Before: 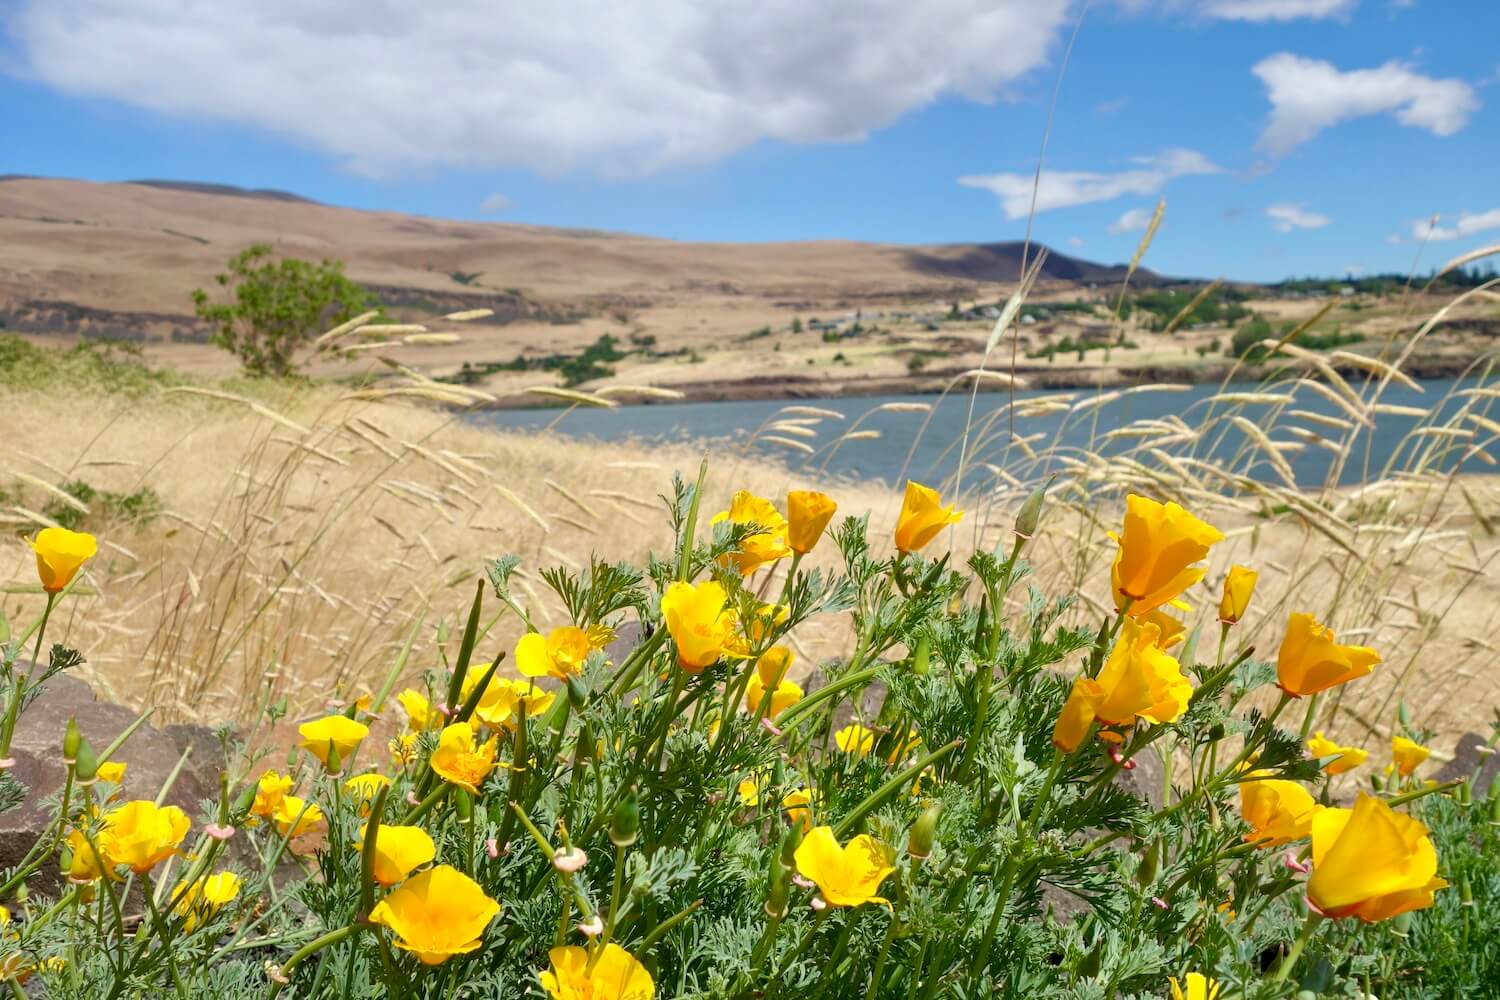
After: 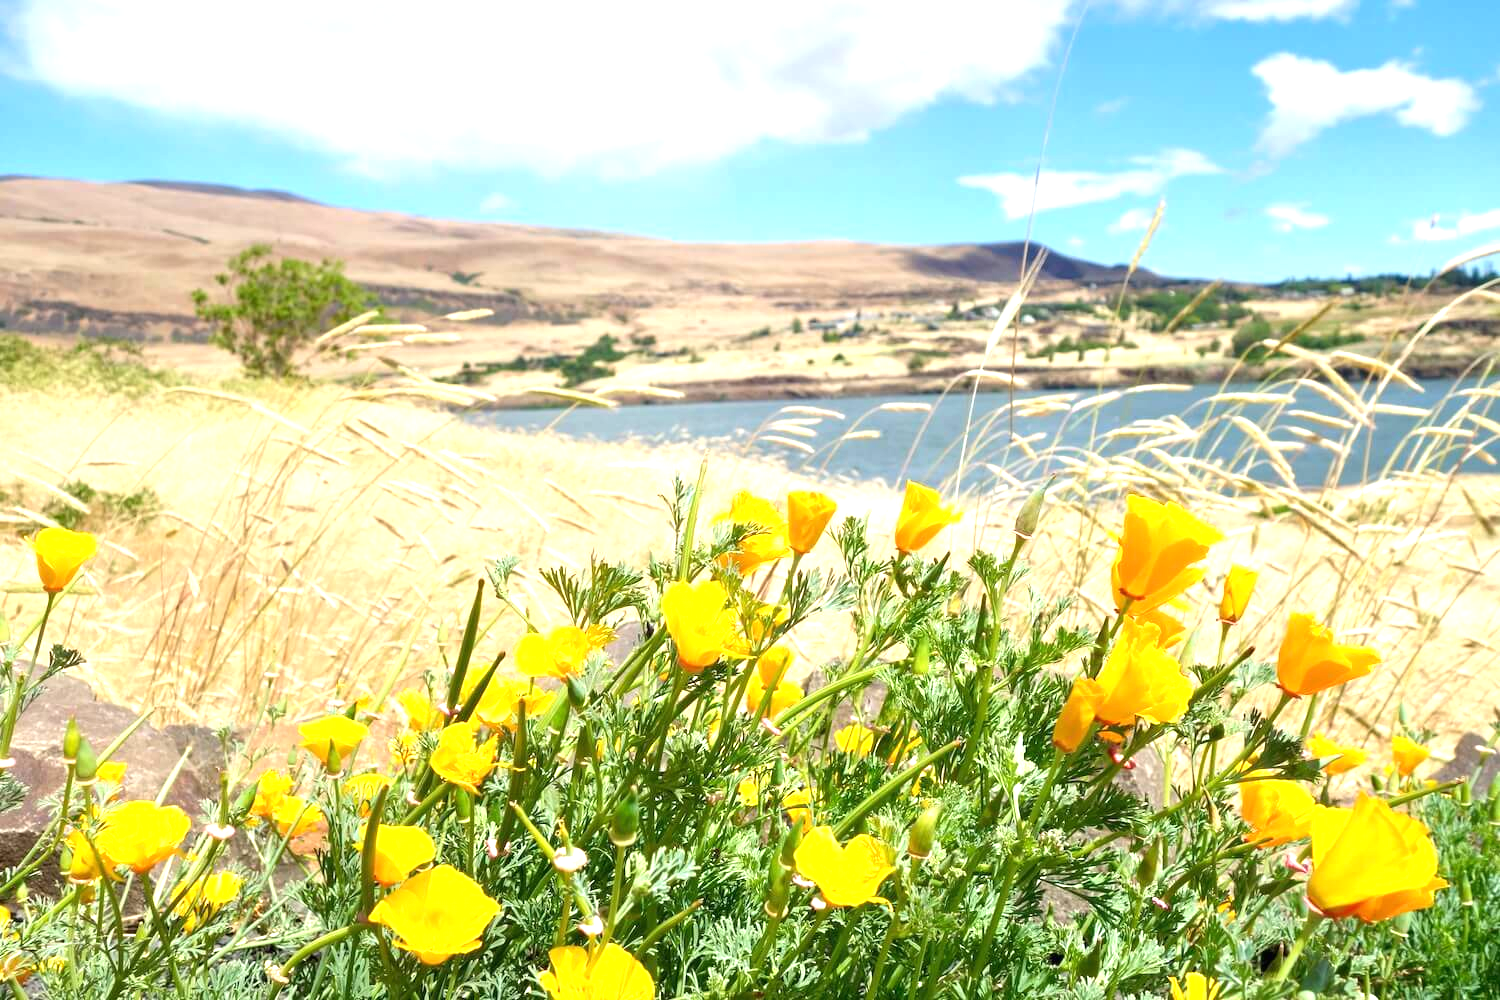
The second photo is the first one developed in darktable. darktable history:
white balance: emerald 1
exposure: black level correction 0, exposure 1.1 EV, compensate highlight preservation false
